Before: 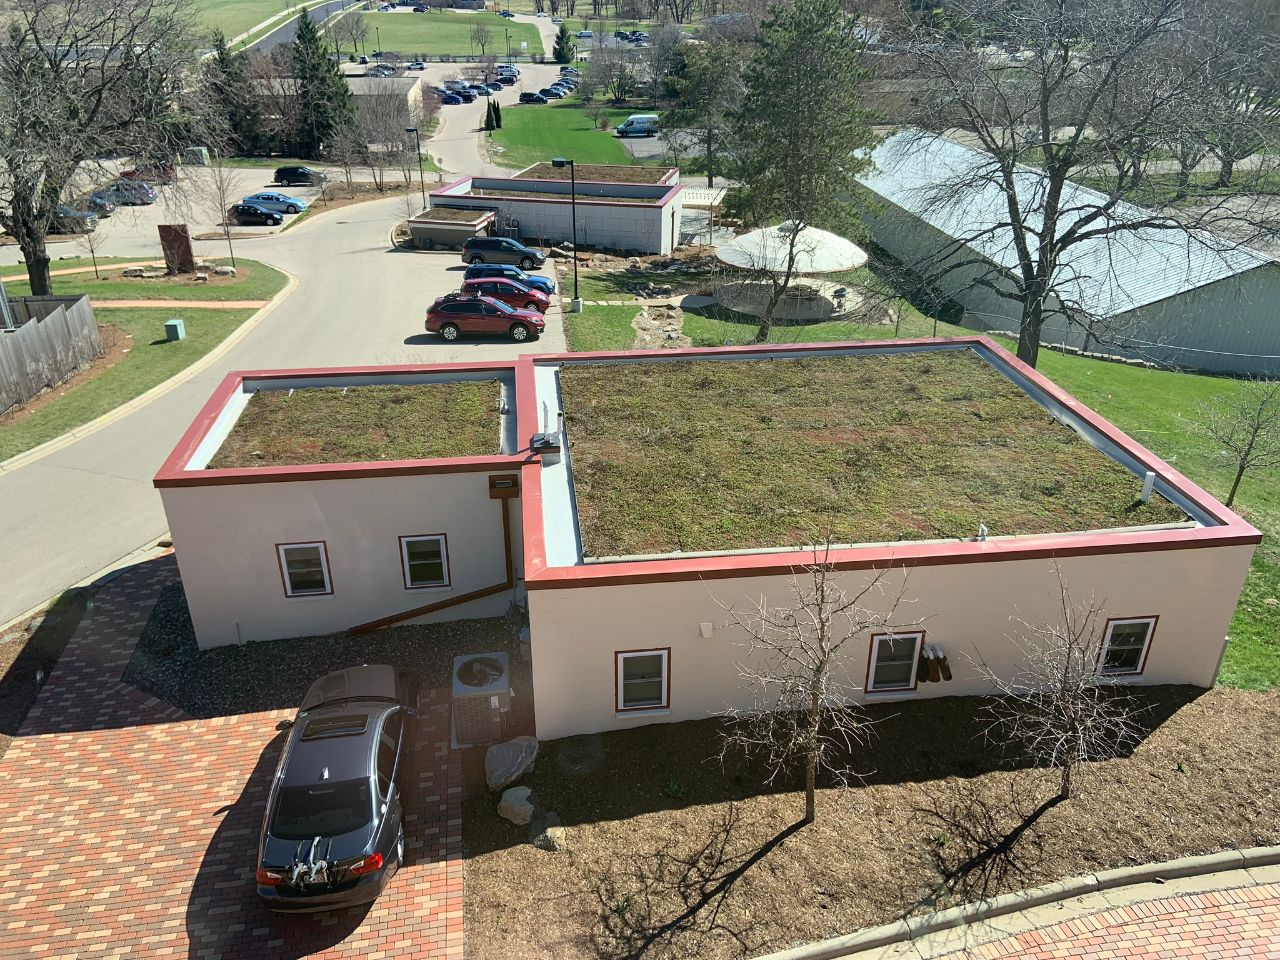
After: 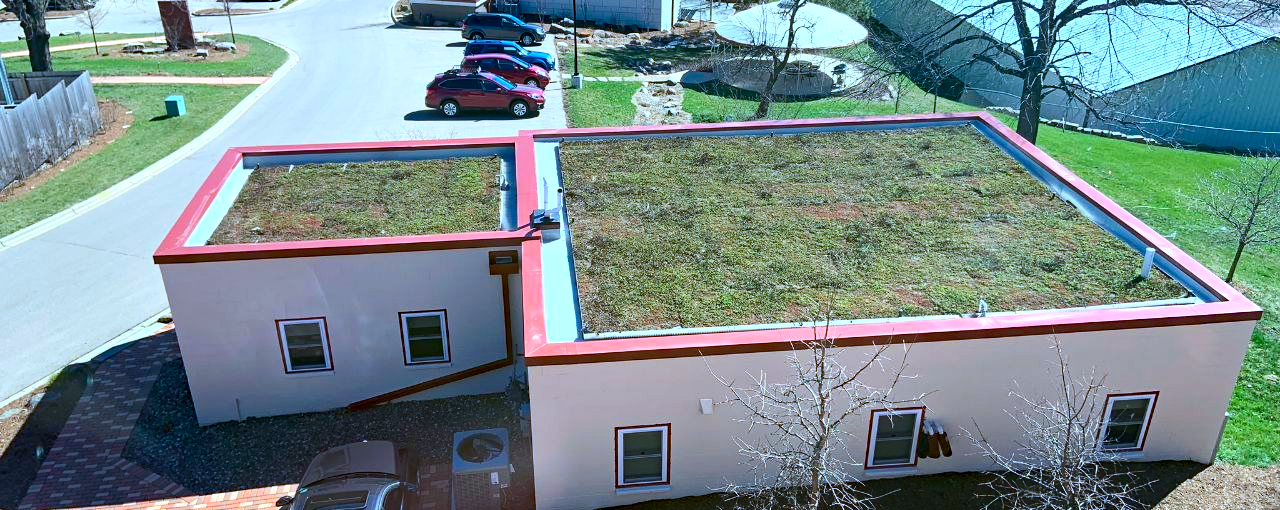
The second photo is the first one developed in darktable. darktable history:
haze removal: adaptive false
color calibration: illuminant custom, x 0.392, y 0.392, temperature 3857.7 K
crop and rotate: top 23.395%, bottom 23.458%
exposure: exposure 0.377 EV, compensate exposure bias true, compensate highlight preservation false
contrast brightness saturation: contrast 0.149, brightness -0.008, saturation 0.102
color balance rgb: power › luminance 1.263%, perceptual saturation grading › global saturation 25.705%
shadows and highlights: shadows 24.82, highlights -23.8
tone equalizer: on, module defaults
